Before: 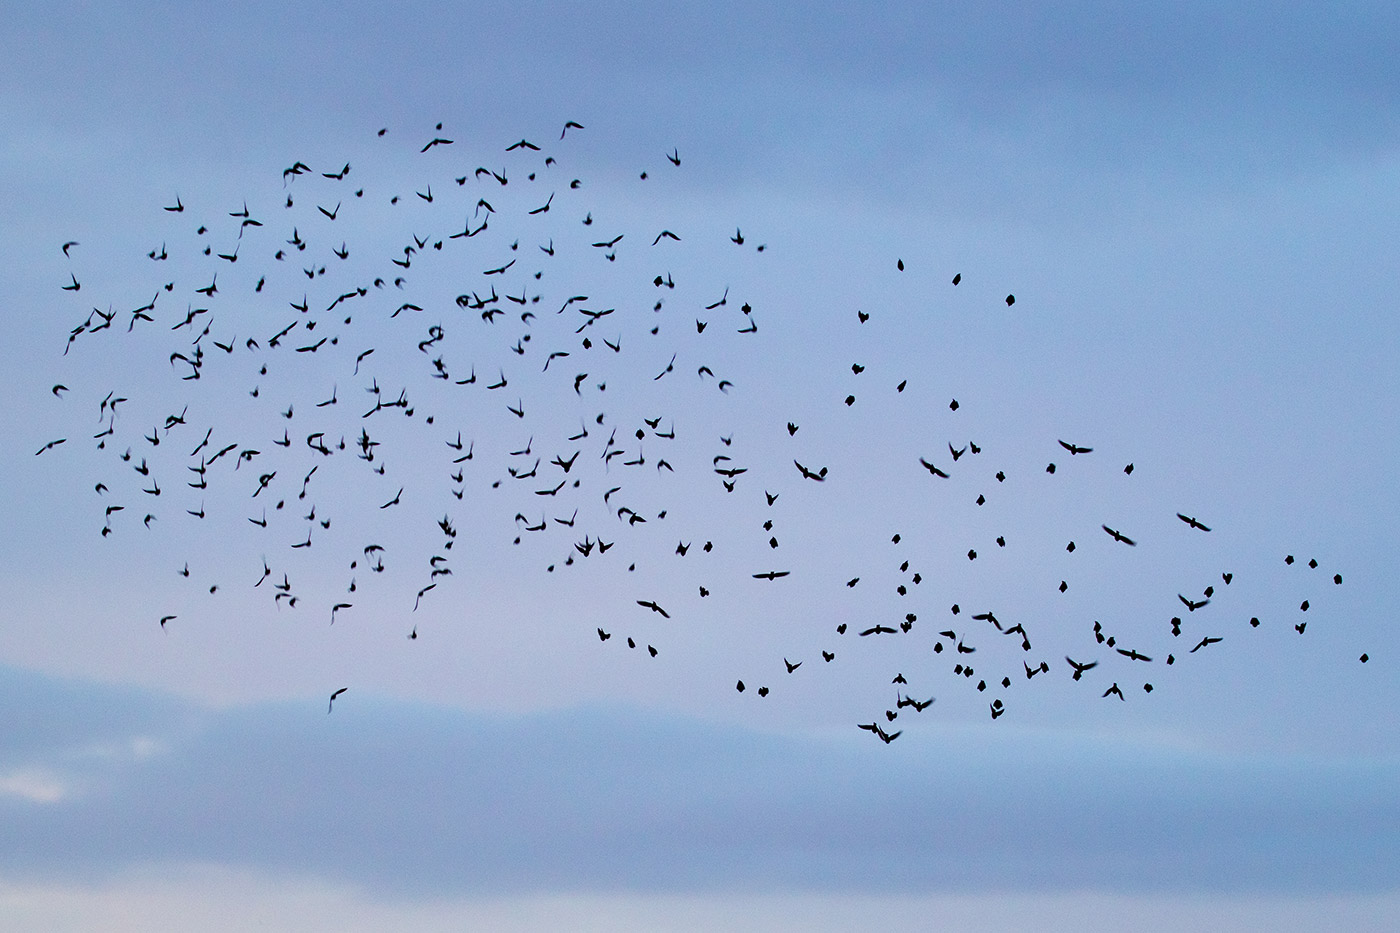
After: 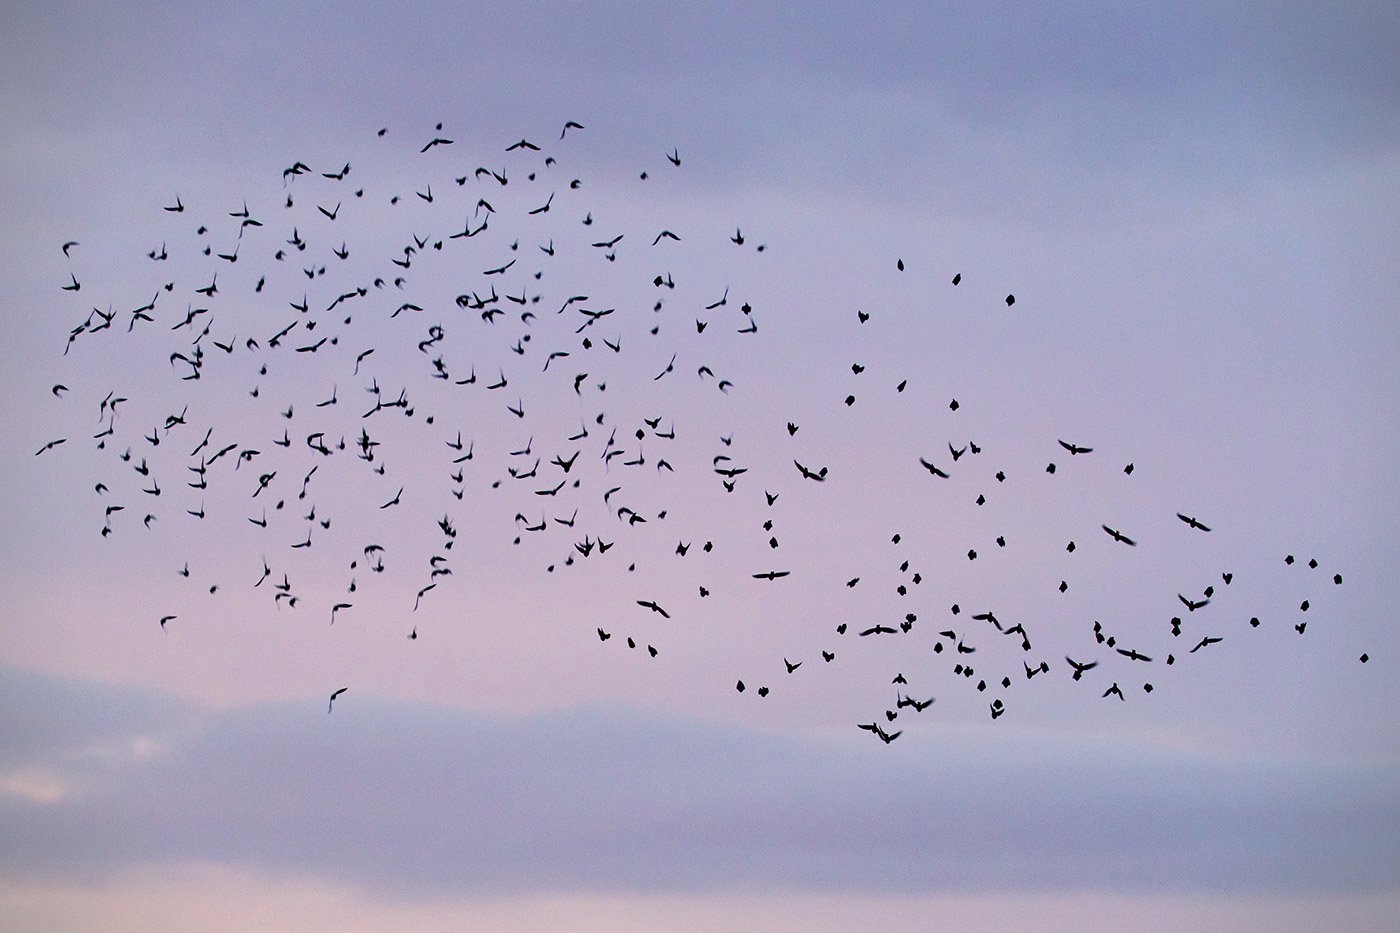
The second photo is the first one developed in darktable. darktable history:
vignetting: fall-off start 91.19%
color correction: highlights a* 11.96, highlights b* 11.58
